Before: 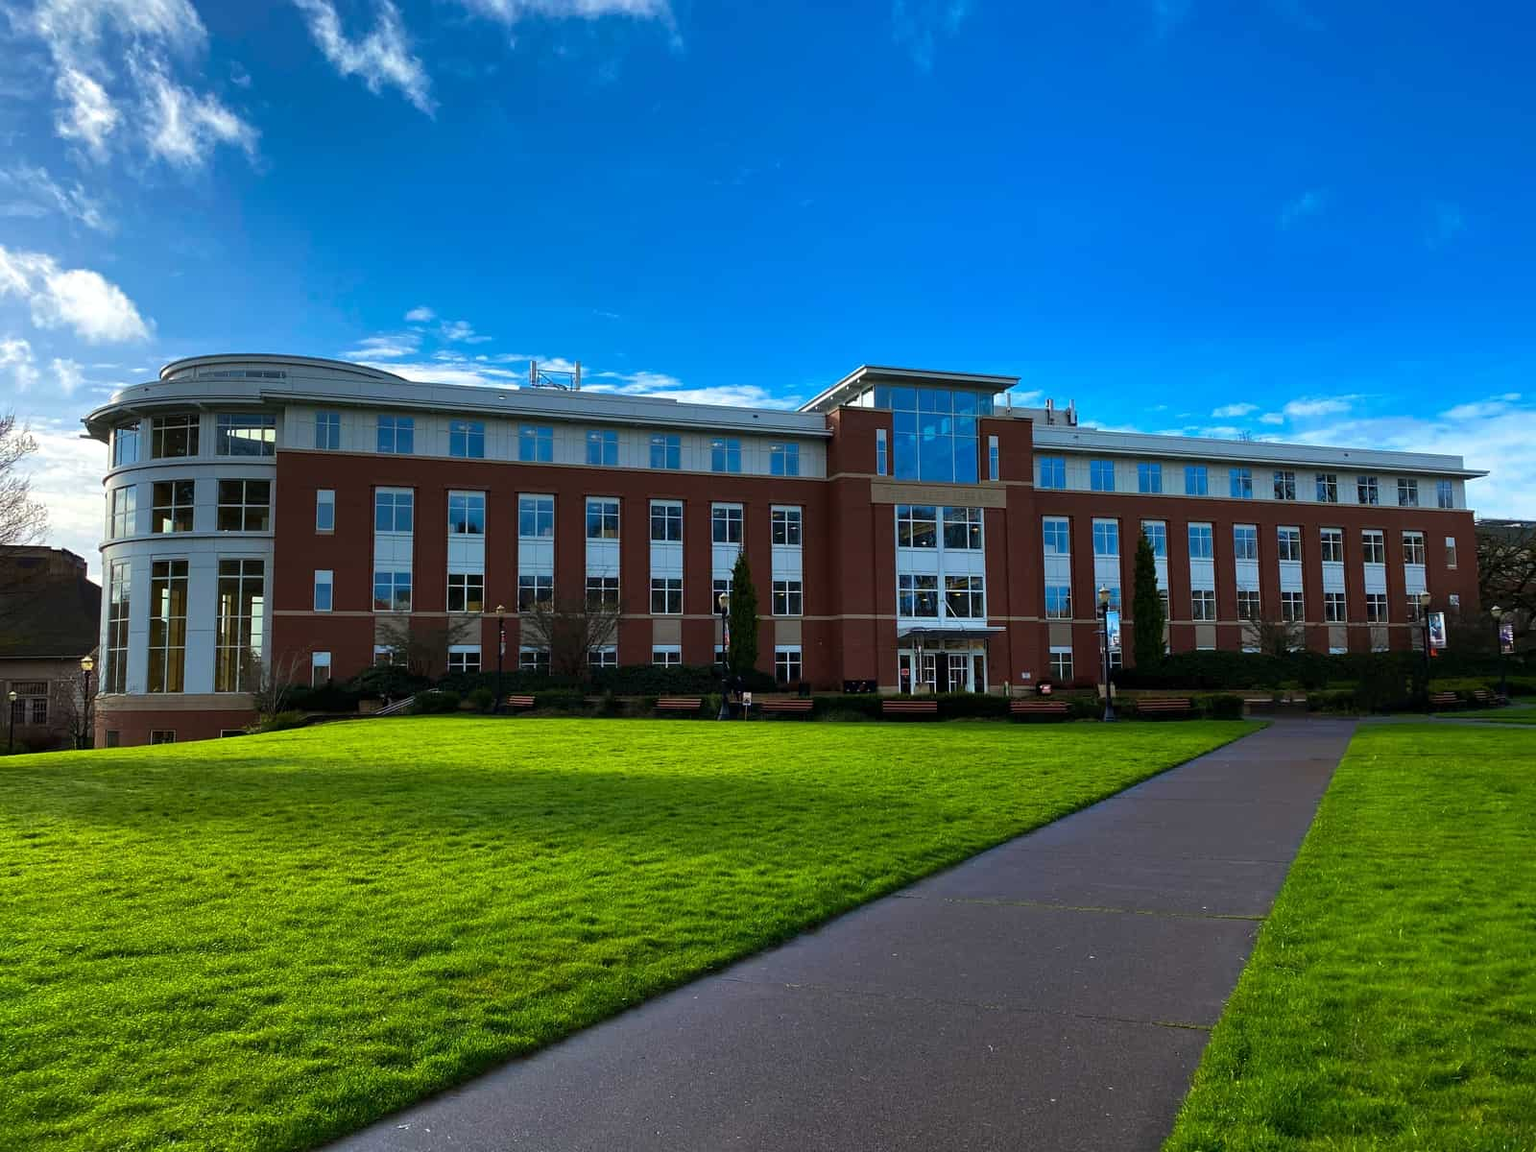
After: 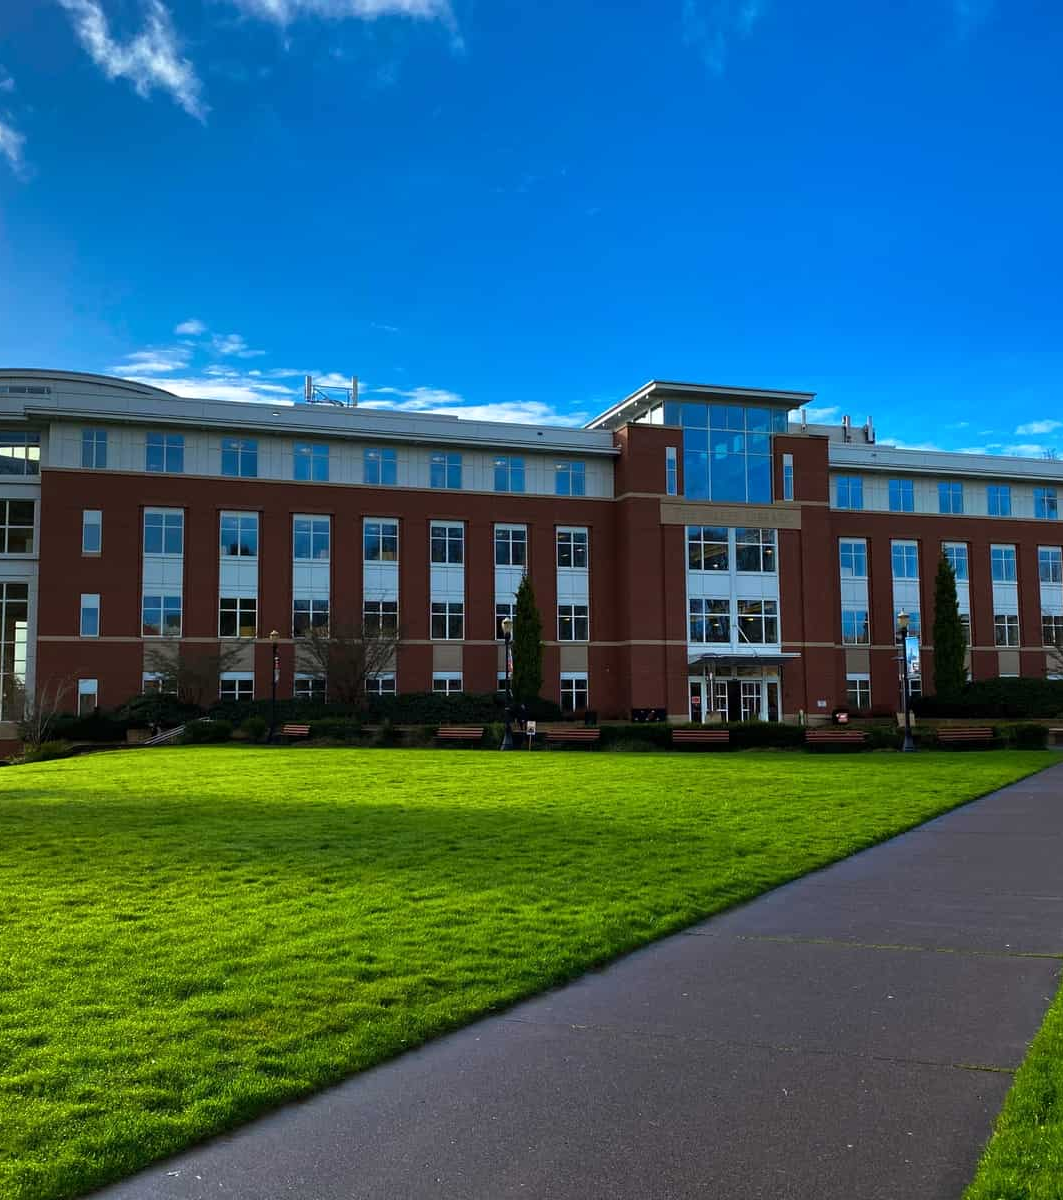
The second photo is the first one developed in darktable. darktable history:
shadows and highlights: shadows -0.963, highlights 38.21
crop and rotate: left 15.483%, right 18.02%
